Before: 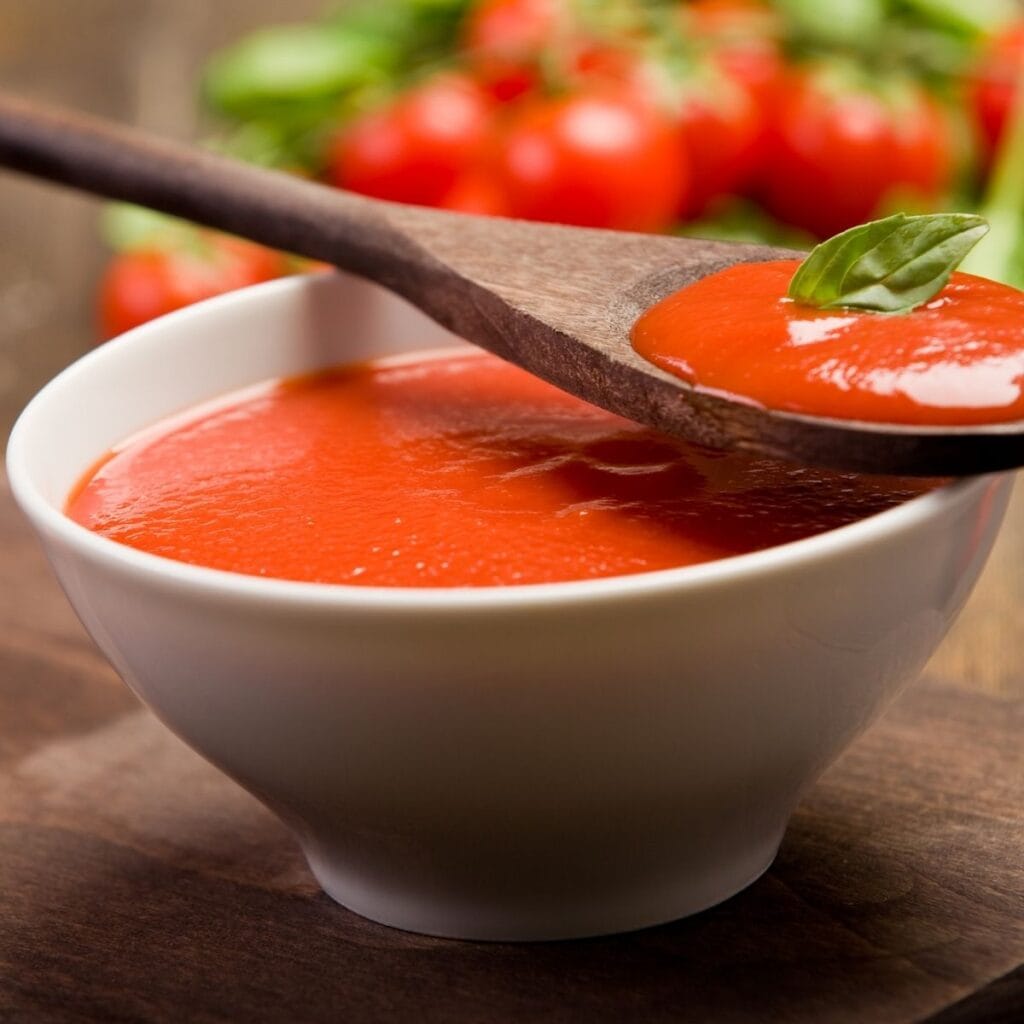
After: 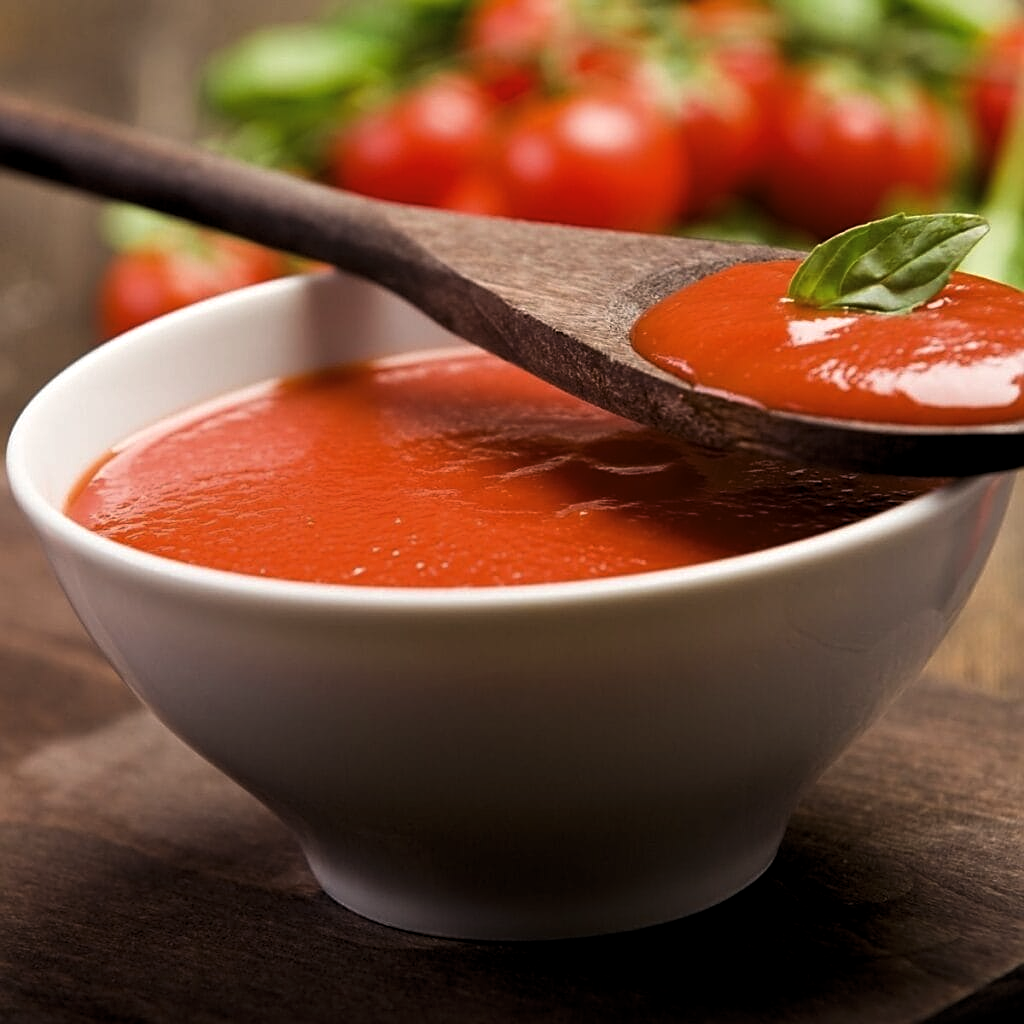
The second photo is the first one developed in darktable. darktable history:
sharpen: on, module defaults
exposure: exposure 0.014 EV, compensate highlight preservation false
levels: levels [0.029, 0.545, 0.971]
